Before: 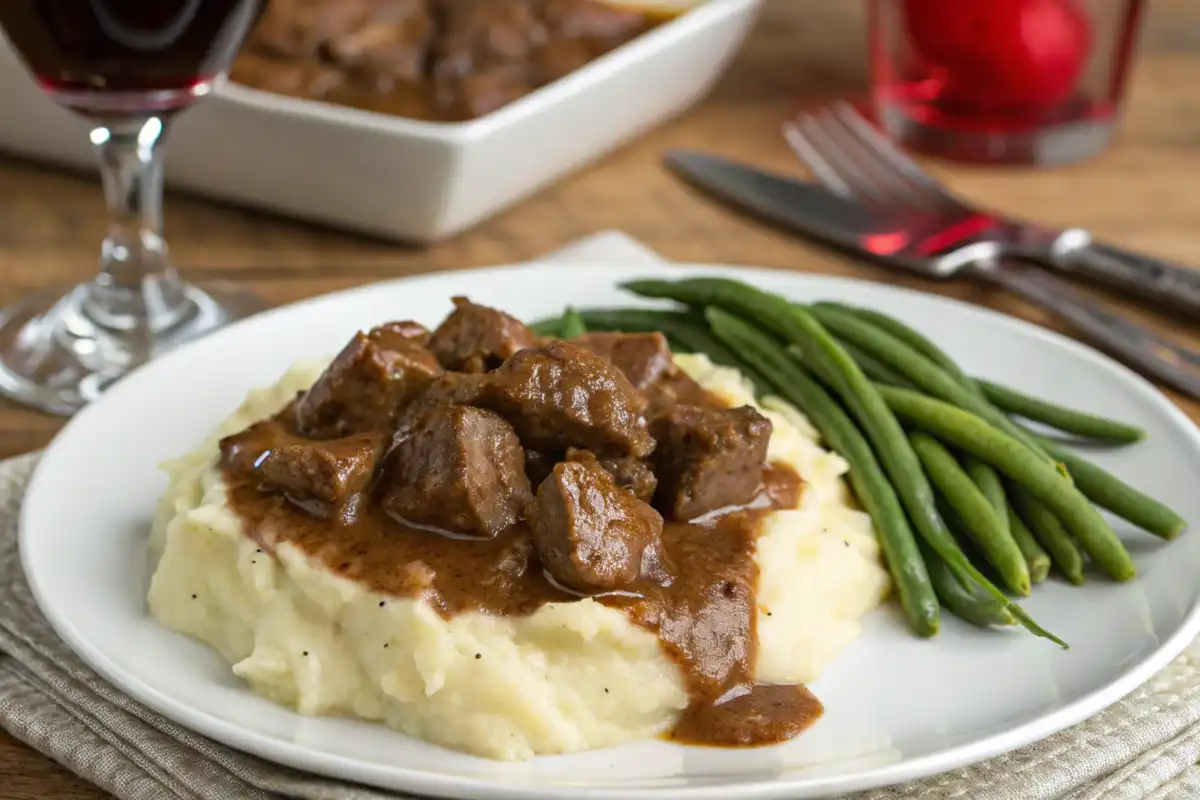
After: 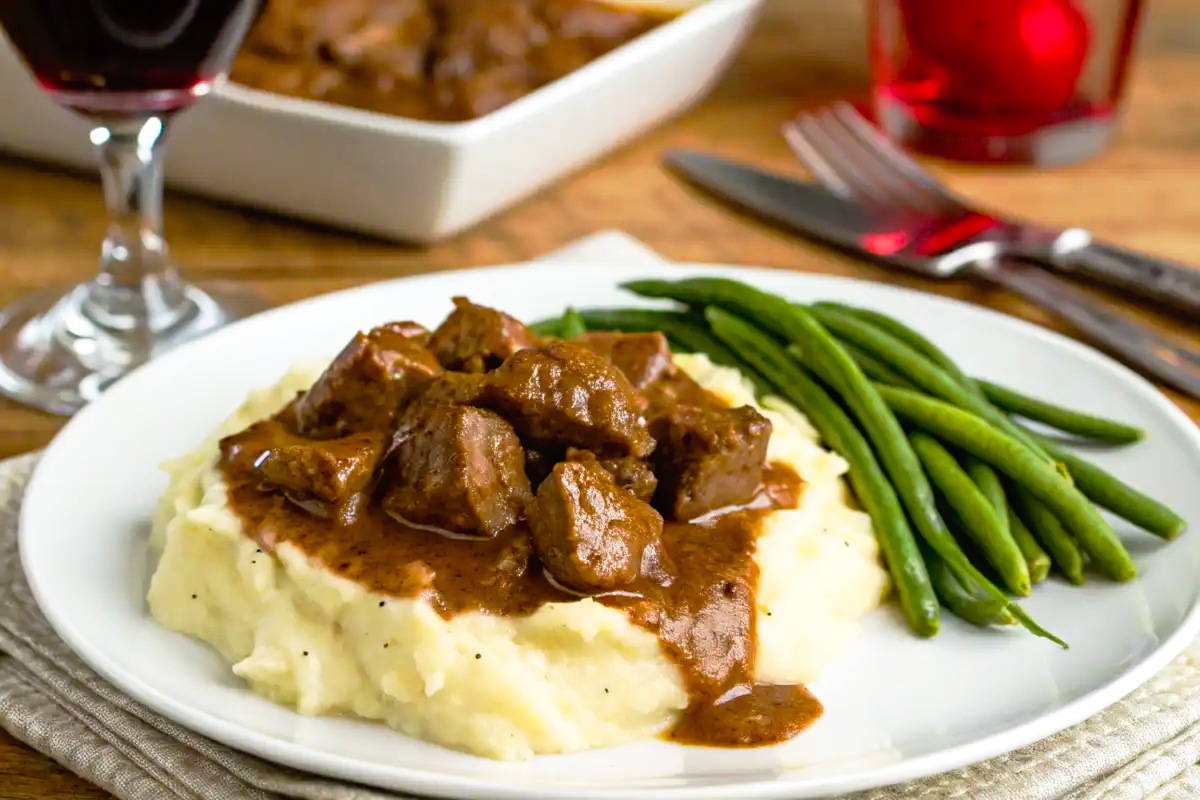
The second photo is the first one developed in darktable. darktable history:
contrast brightness saturation: contrast 0.05, brightness 0.06, saturation 0.01
color balance rgb: linear chroma grading › global chroma 8.12%, perceptual saturation grading › global saturation 9.07%, perceptual saturation grading › highlights -13.84%, perceptual saturation grading › mid-tones 14.88%, perceptual saturation grading › shadows 22.8%, perceptual brilliance grading › highlights 2.61%, global vibrance 12.07%
tone curve: curves: ch0 [(0, 0) (0.003, 0.005) (0.011, 0.008) (0.025, 0.014) (0.044, 0.021) (0.069, 0.027) (0.1, 0.041) (0.136, 0.083) (0.177, 0.138) (0.224, 0.197) (0.277, 0.259) (0.335, 0.331) (0.399, 0.399) (0.468, 0.476) (0.543, 0.547) (0.623, 0.635) (0.709, 0.753) (0.801, 0.847) (0.898, 0.94) (1, 1)], preserve colors none
